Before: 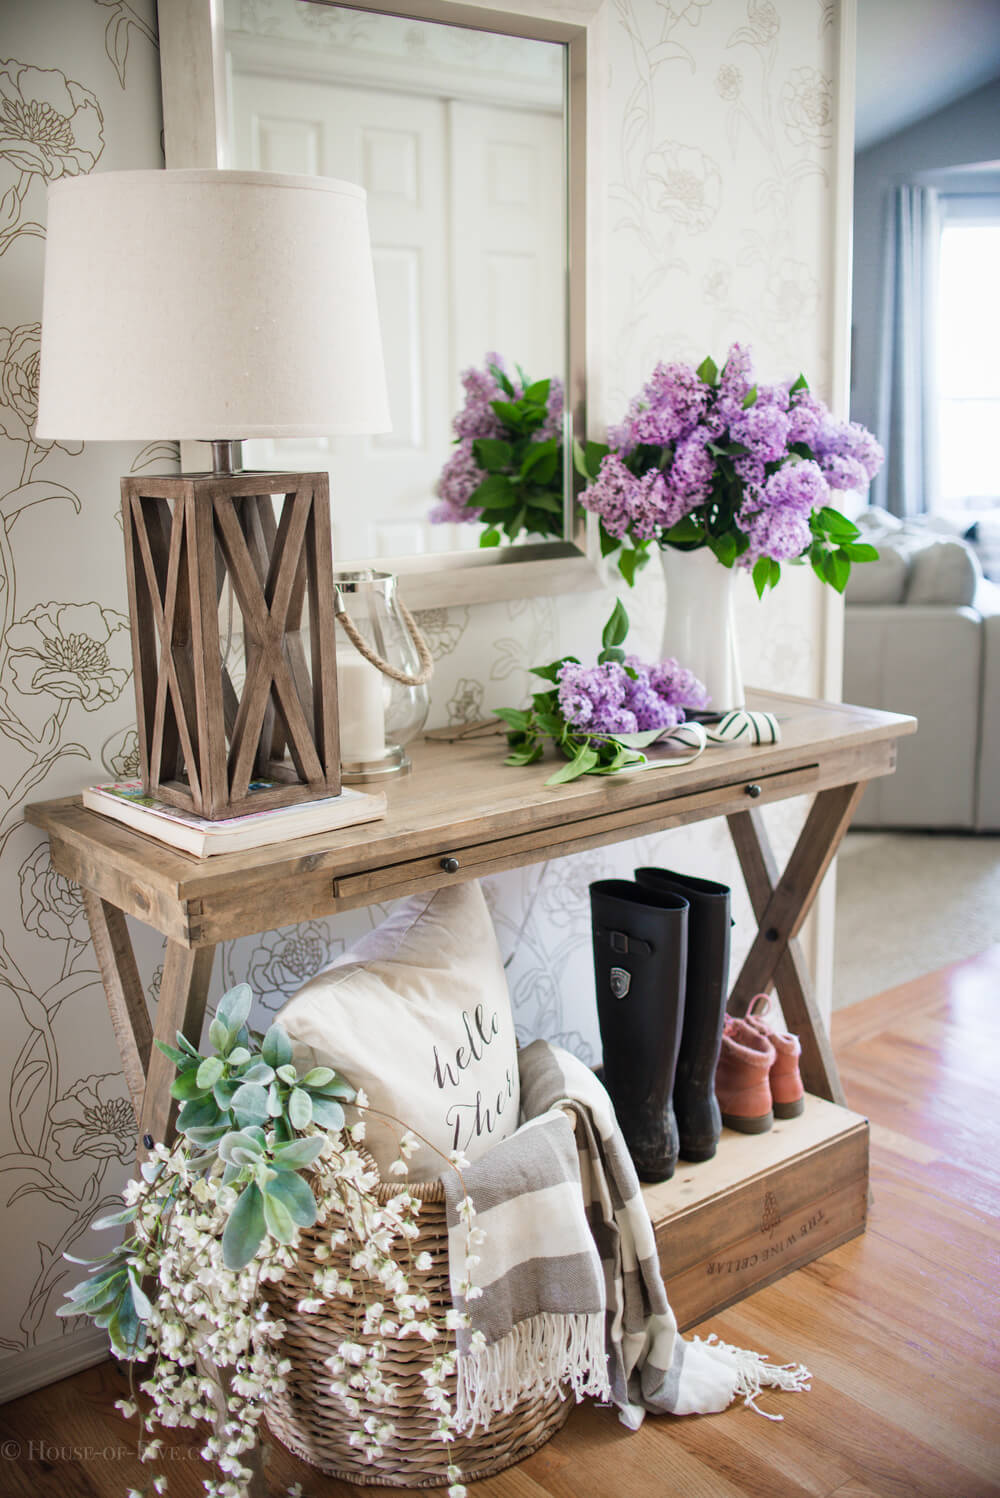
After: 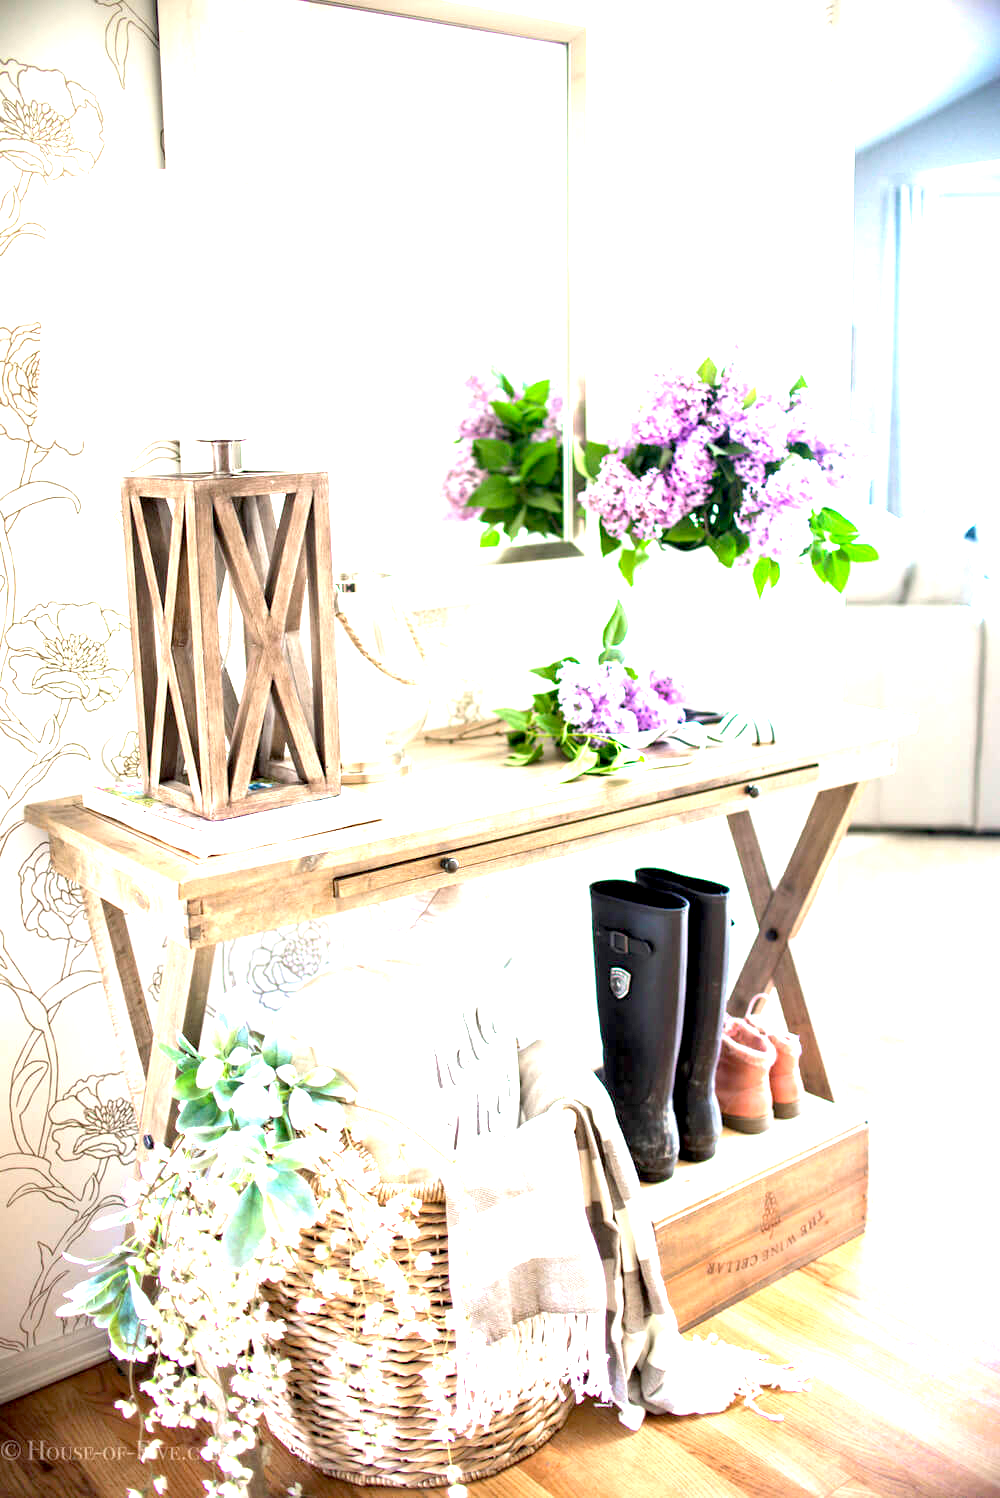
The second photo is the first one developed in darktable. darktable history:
exposure: black level correction 0.005, exposure 2.066 EV, compensate highlight preservation false
